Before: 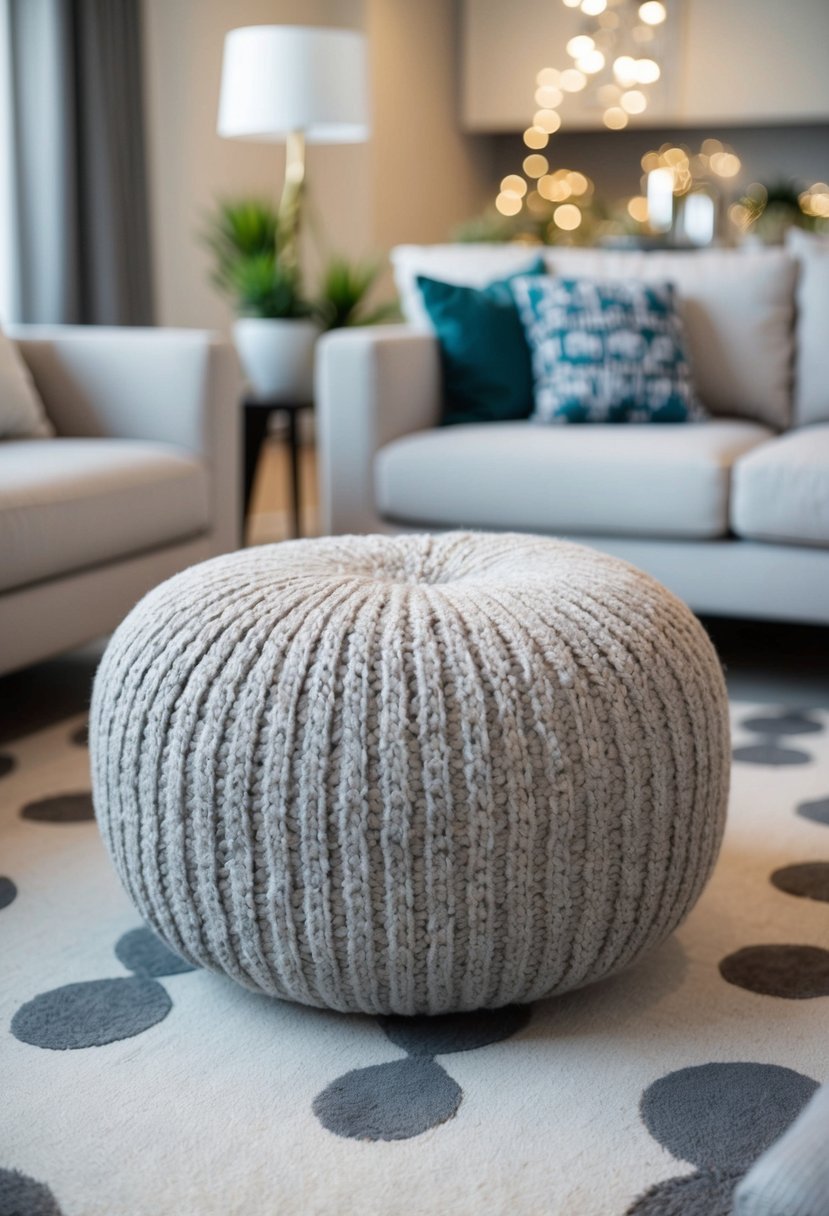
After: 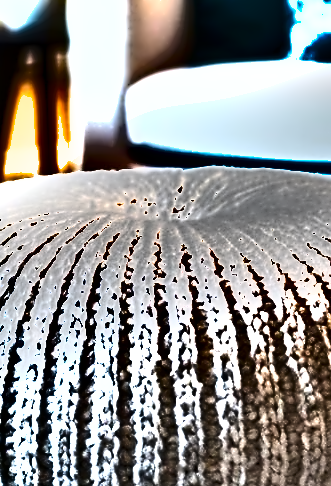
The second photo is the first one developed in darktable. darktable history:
contrast equalizer: octaves 7, y [[0.5, 0.542, 0.583, 0.625, 0.667, 0.708], [0.5 ×6], [0.5 ×6], [0, 0.033, 0.067, 0.1, 0.133, 0.167], [0, 0.05, 0.1, 0.15, 0.2, 0.25]]
tone equalizer: -8 EV -0.417 EV, -7 EV -0.389 EV, -6 EV -0.333 EV, -5 EV -0.222 EV, -3 EV 0.222 EV, -2 EV 0.333 EV, -1 EV 0.389 EV, +0 EV 0.417 EV, edges refinement/feathering 500, mask exposure compensation -1.57 EV, preserve details no
shadows and highlights: shadows 20.91, highlights -82.73, soften with gaussian
color balance rgb: linear chroma grading › global chroma 15%, perceptual saturation grading › global saturation 30%
exposure: black level correction 0, exposure 1.55 EV, compensate exposure bias true, compensate highlight preservation false
crop: left 30%, top 30%, right 30%, bottom 30%
white balance: emerald 1
